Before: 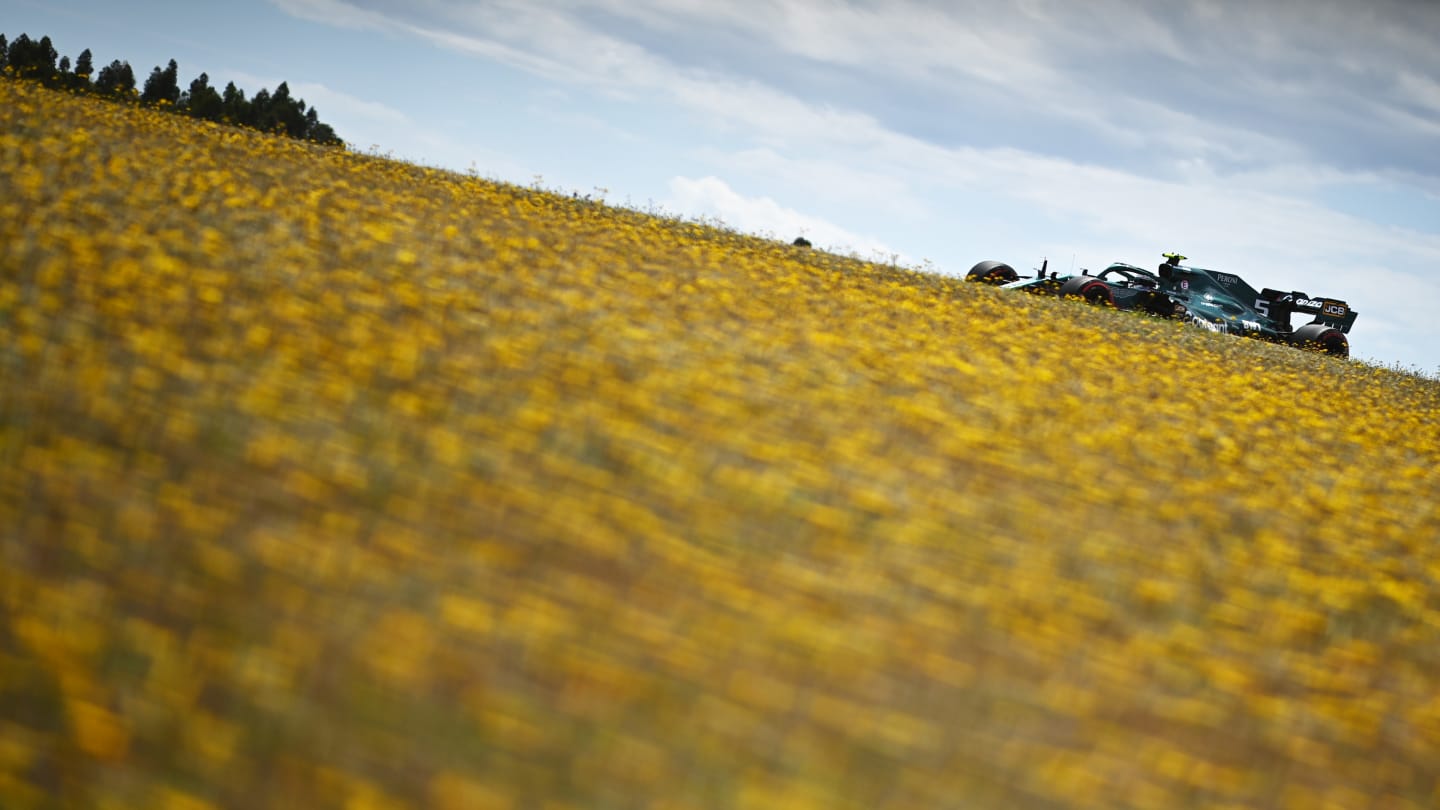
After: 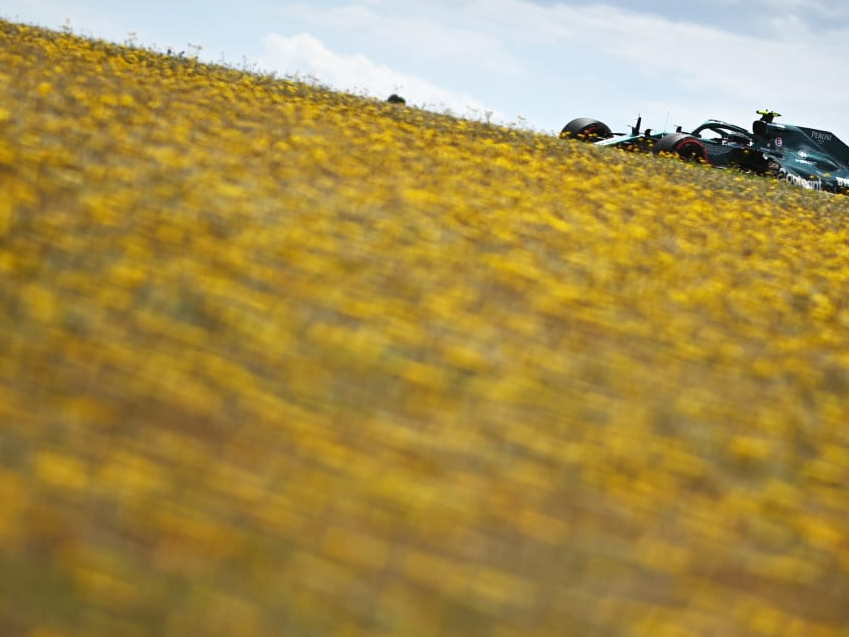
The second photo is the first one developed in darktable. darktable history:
crop and rotate: left 28.226%, top 17.724%, right 12.78%, bottom 3.52%
